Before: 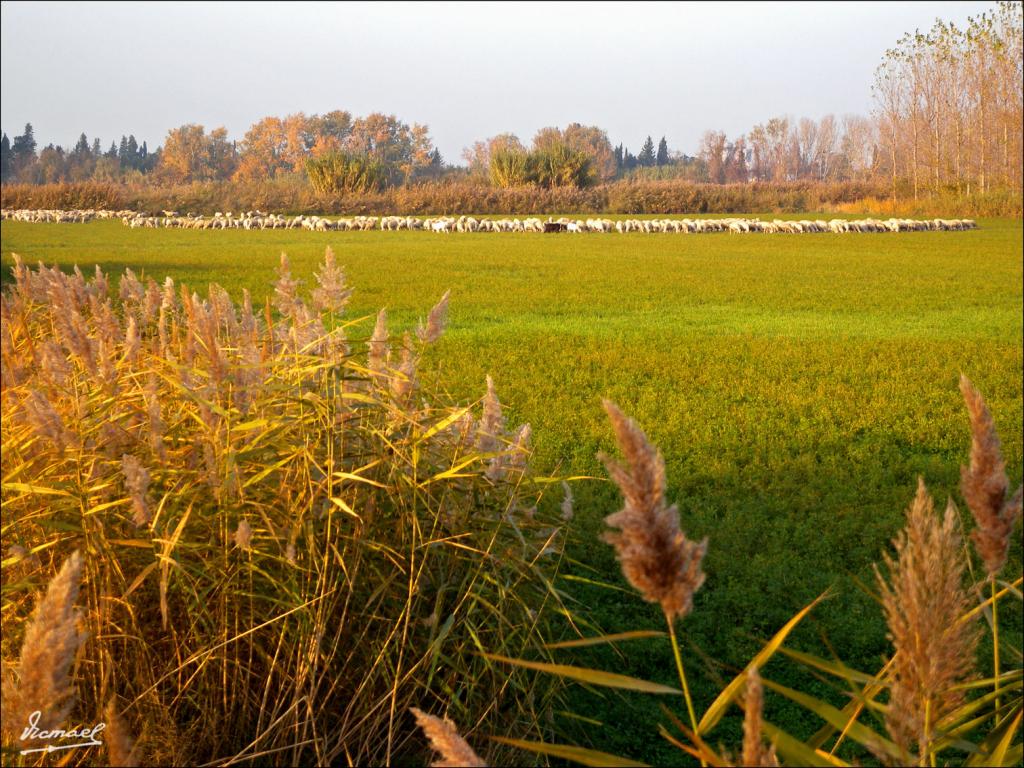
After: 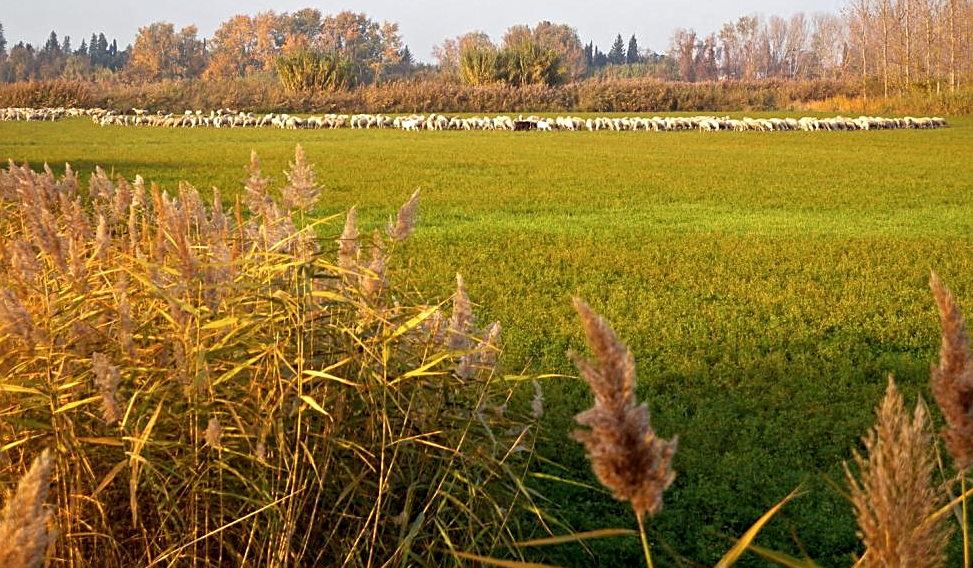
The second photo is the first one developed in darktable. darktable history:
local contrast: highlights 100%, shadows 100%, detail 120%, midtone range 0.2
contrast brightness saturation: saturation -0.05
sharpen: on, module defaults
crop and rotate: left 2.991%, top 13.302%, right 1.981%, bottom 12.636%
